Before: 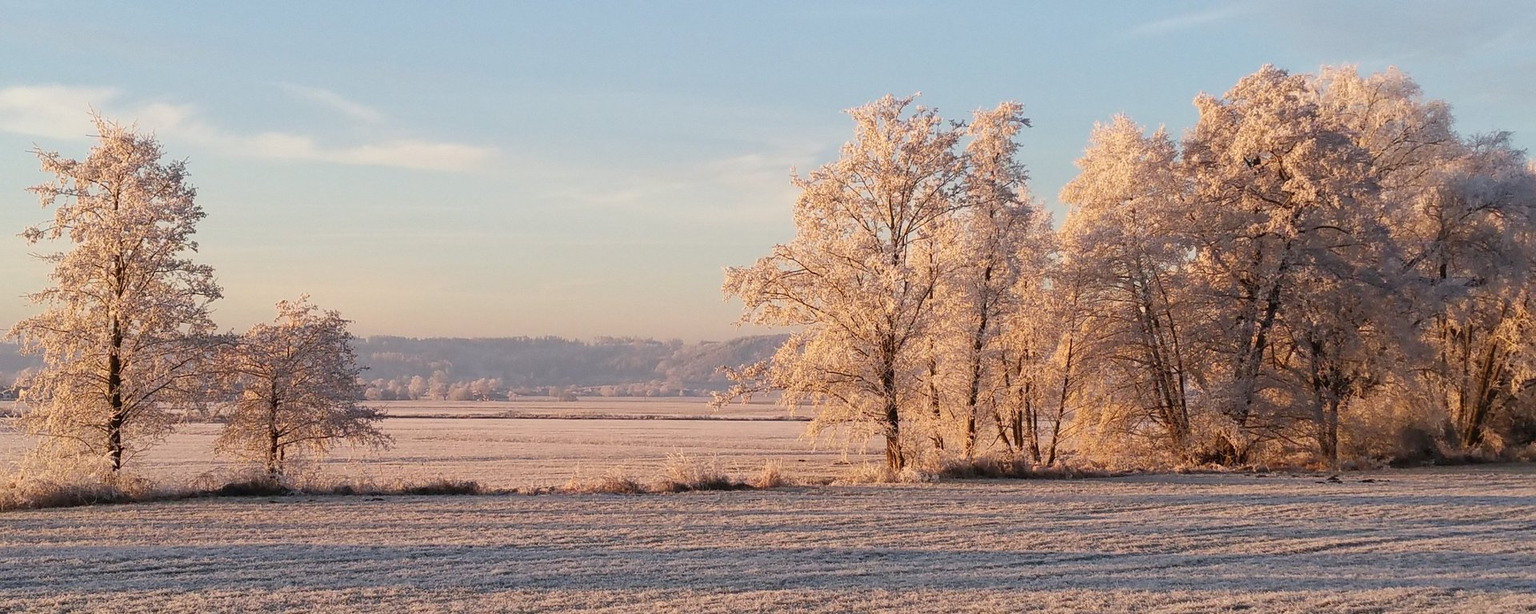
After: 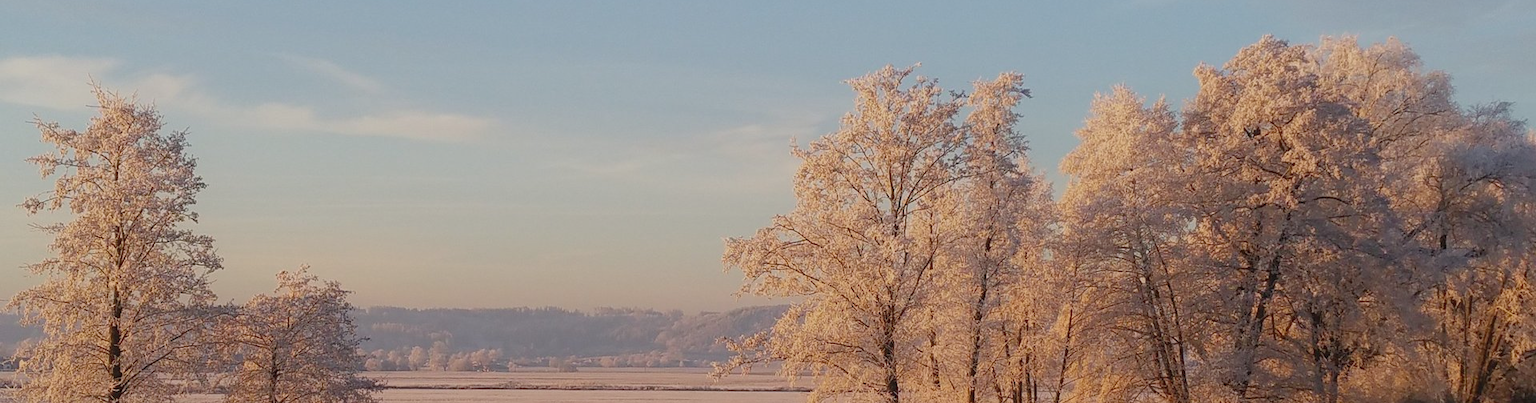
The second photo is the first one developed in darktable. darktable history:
tone equalizer: -8 EV 0.25 EV, -7 EV 0.417 EV, -6 EV 0.417 EV, -5 EV 0.25 EV, -3 EV -0.25 EV, -2 EV -0.417 EV, -1 EV -0.417 EV, +0 EV -0.25 EV, edges refinement/feathering 500, mask exposure compensation -1.57 EV, preserve details guided filter
crop and rotate: top 4.848%, bottom 29.503%
contrast equalizer: y [[0.439, 0.44, 0.442, 0.457, 0.493, 0.498], [0.5 ×6], [0.5 ×6], [0 ×6], [0 ×6]], mix 0.59
